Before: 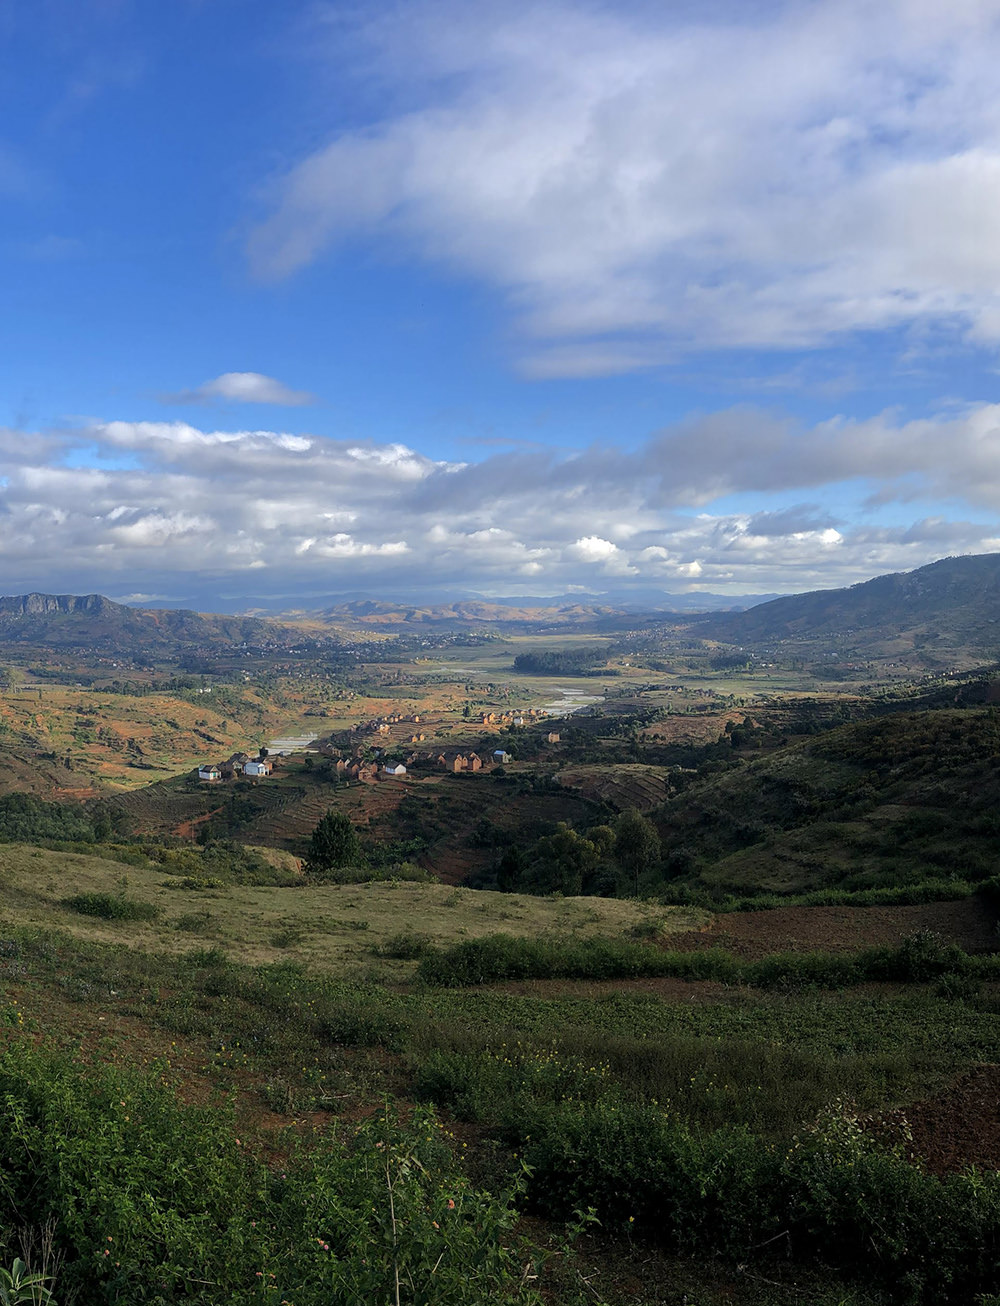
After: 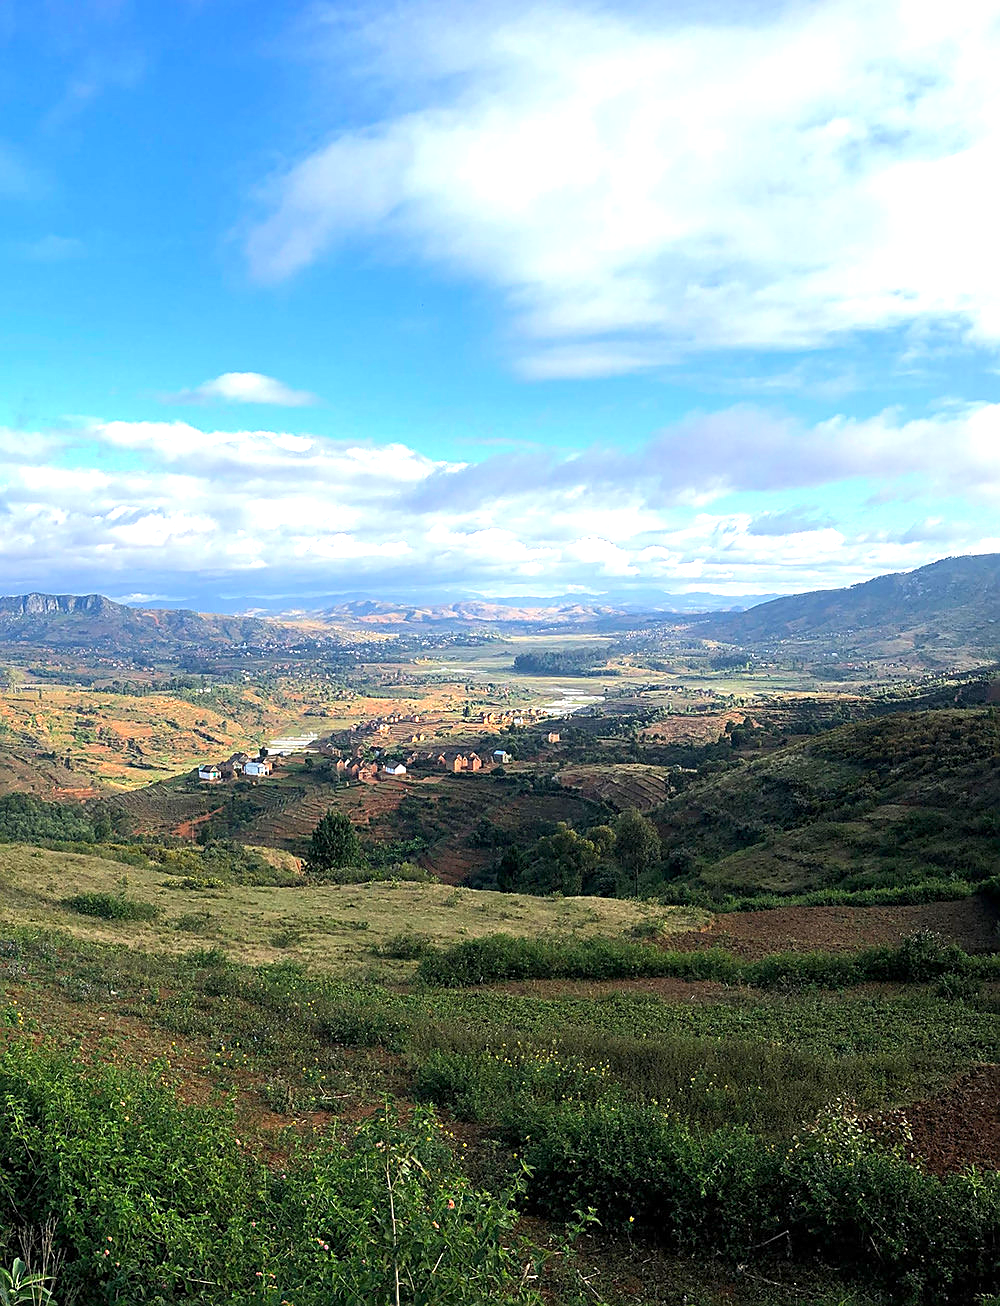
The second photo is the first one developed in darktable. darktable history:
sharpen: on, module defaults
exposure: exposure 1.15 EV, compensate highlight preservation false
